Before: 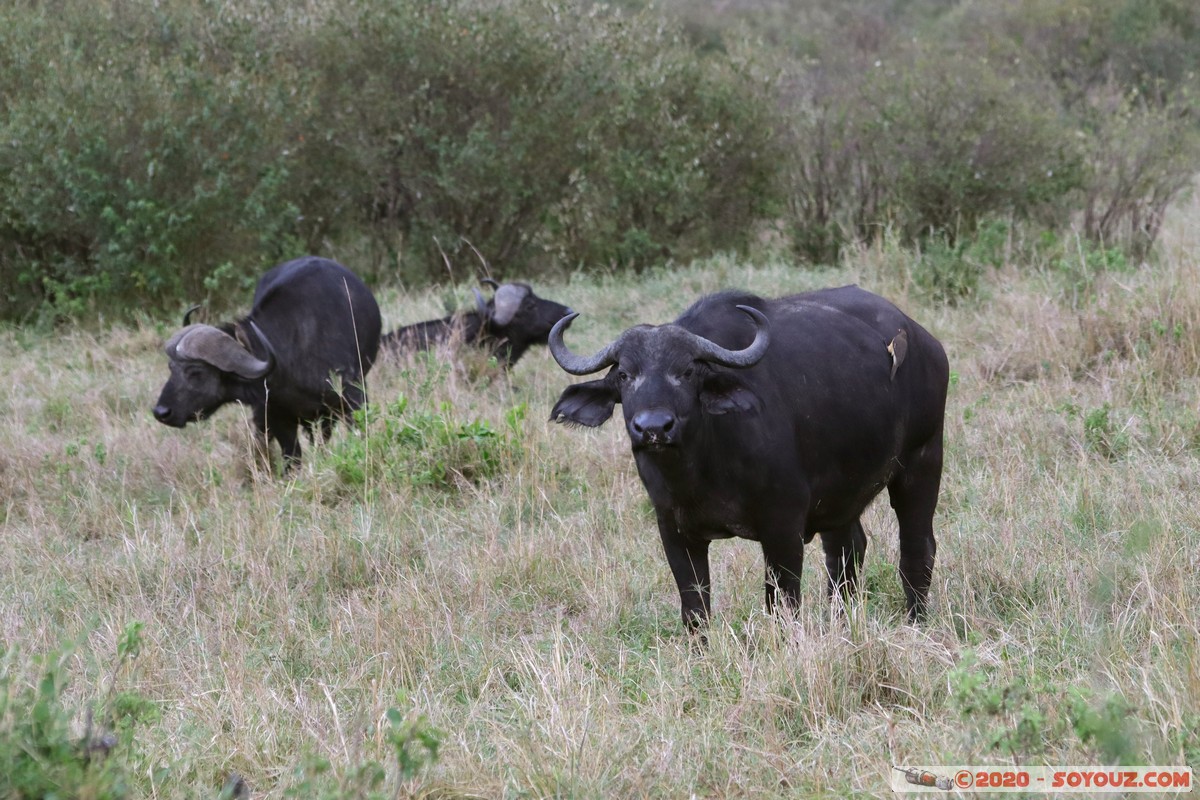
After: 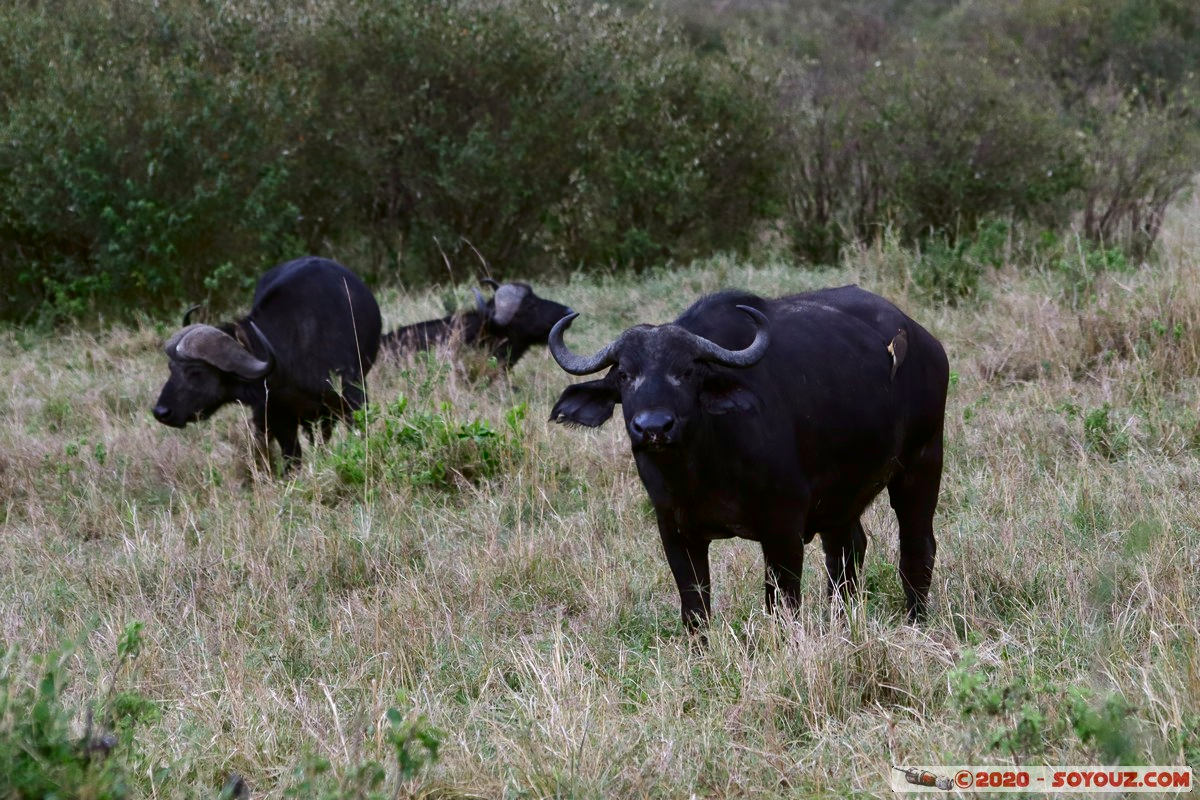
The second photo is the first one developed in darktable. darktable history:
contrast brightness saturation: contrast 0.132, brightness -0.231, saturation 0.143
